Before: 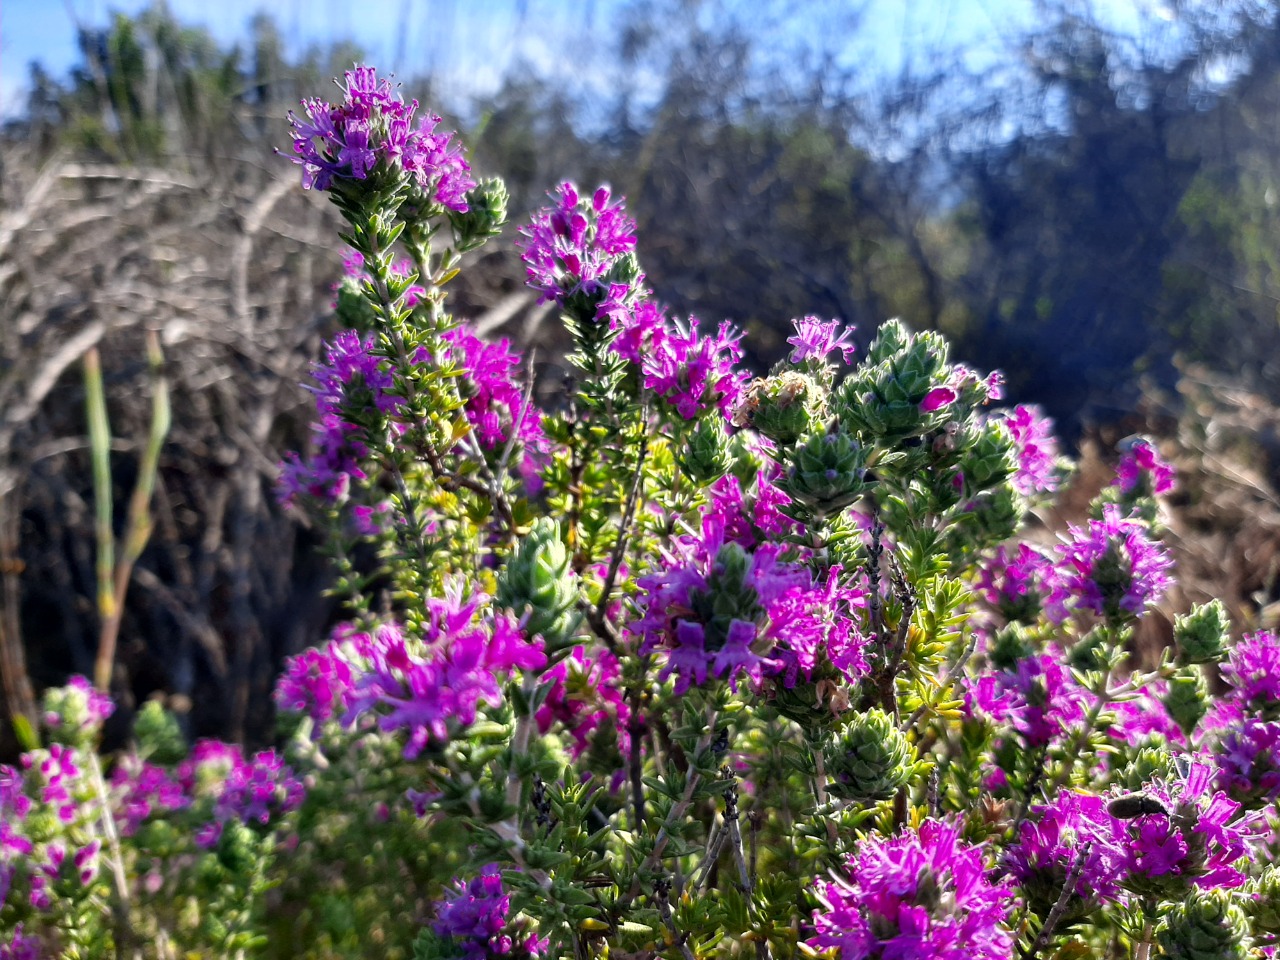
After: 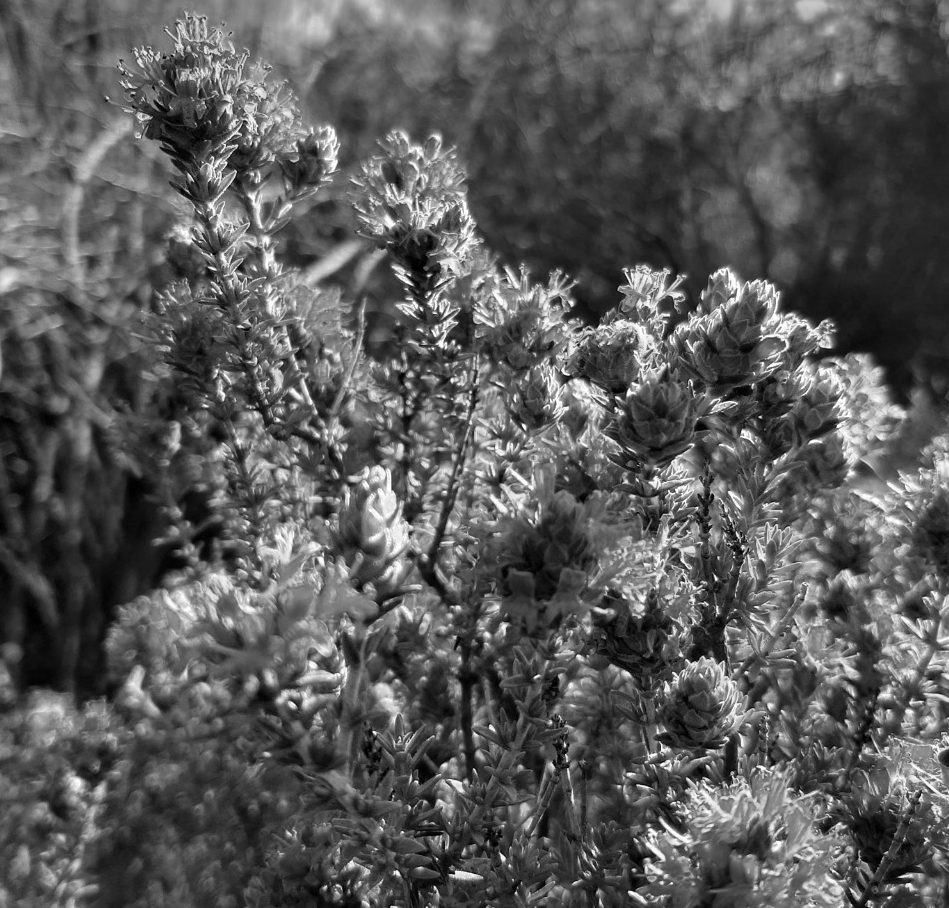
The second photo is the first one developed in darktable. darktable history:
color zones: curves: ch0 [(0.002, 0.429) (0.121, 0.212) (0.198, 0.113) (0.276, 0.344) (0.331, 0.541) (0.41, 0.56) (0.482, 0.289) (0.619, 0.227) (0.721, 0.18) (0.821, 0.435) (0.928, 0.555) (1, 0.587)]; ch1 [(0, 0) (0.143, 0) (0.286, 0) (0.429, 0) (0.571, 0) (0.714, 0) (0.857, 0)]
crop and rotate: left 13.214%, top 5.413%, right 12.622%
